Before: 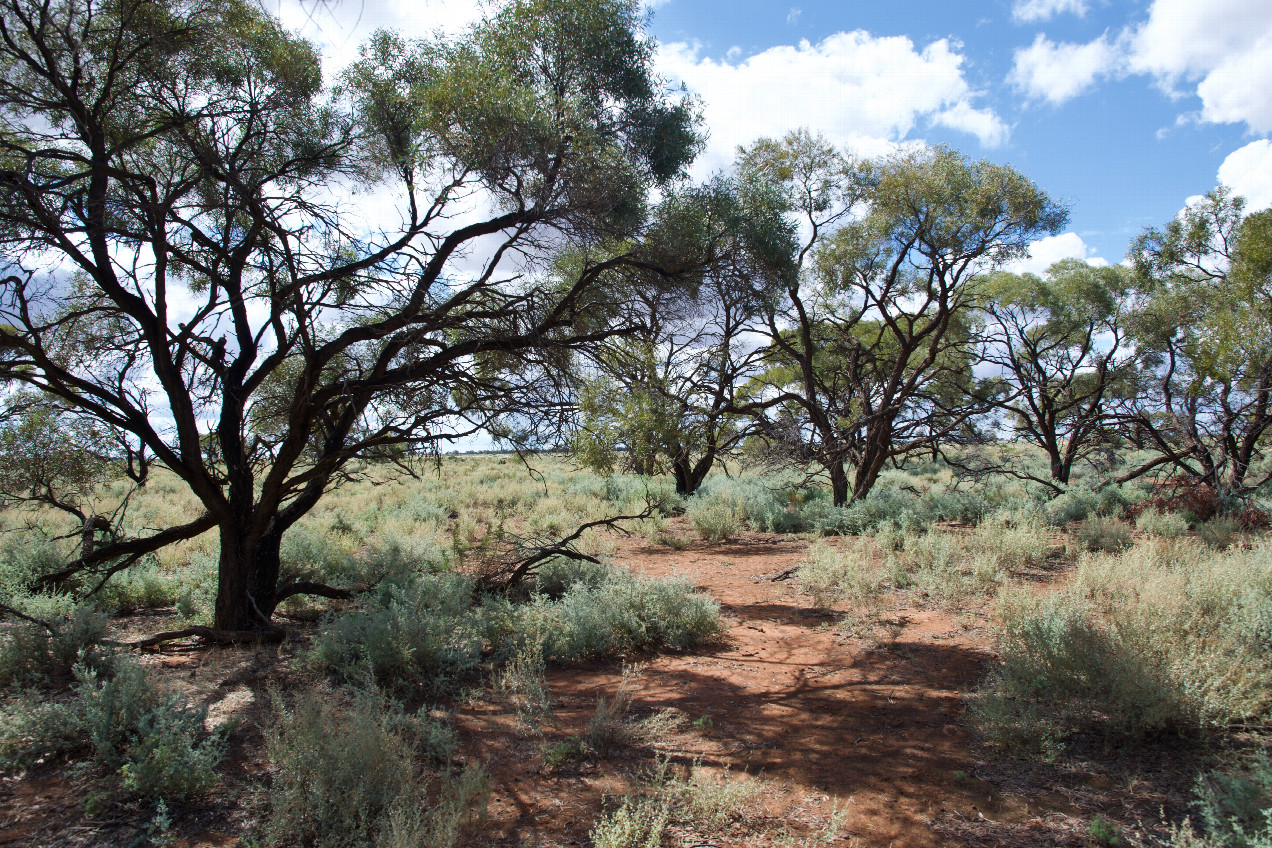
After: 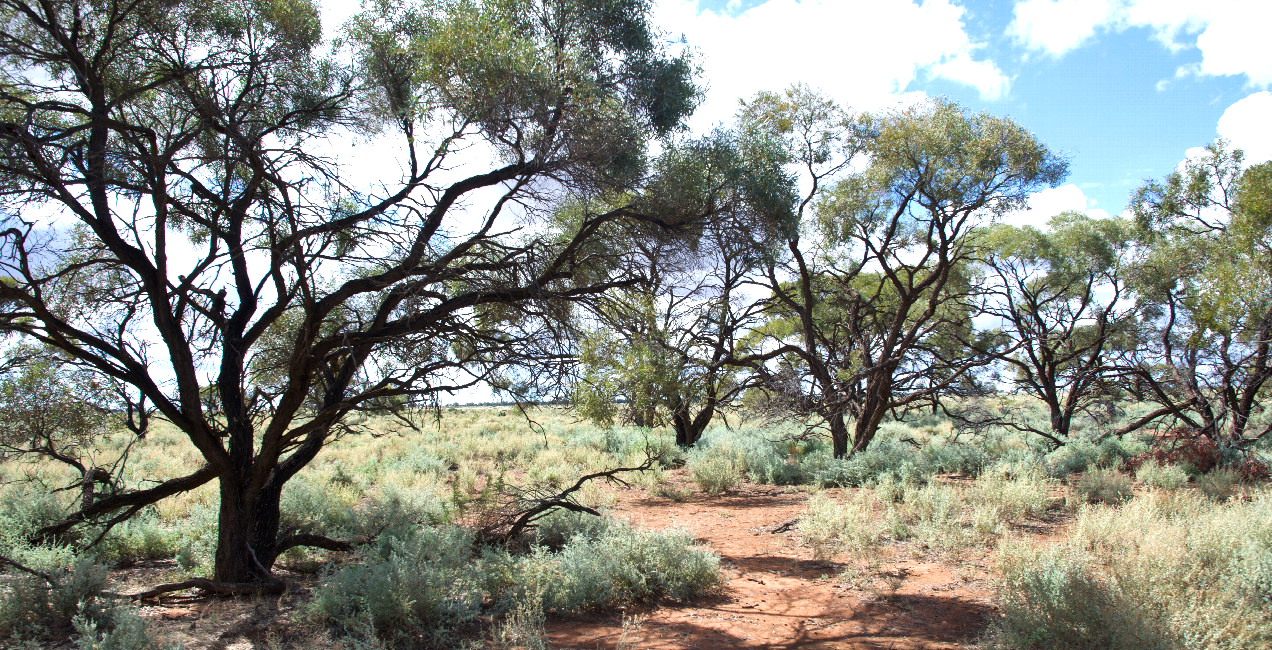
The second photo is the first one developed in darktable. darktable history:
exposure: exposure 0.64 EV, compensate highlight preservation false
crop: top 5.667%, bottom 17.637%
